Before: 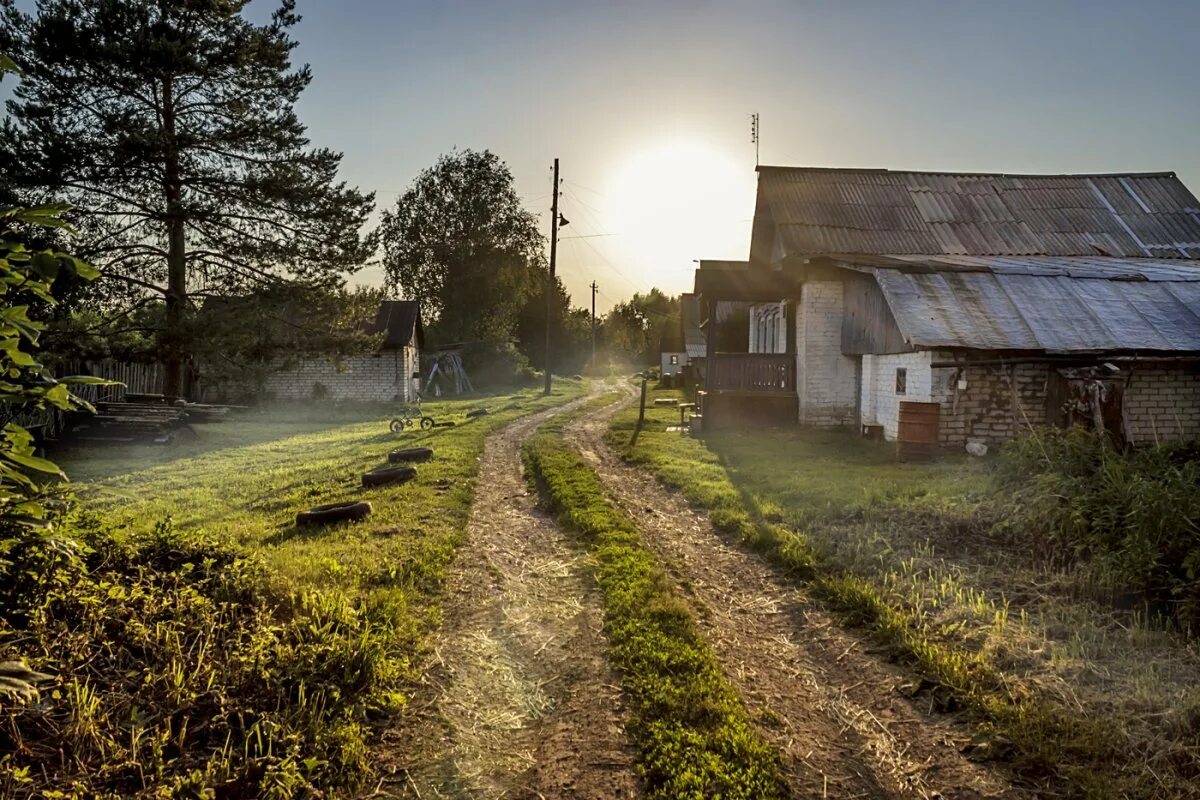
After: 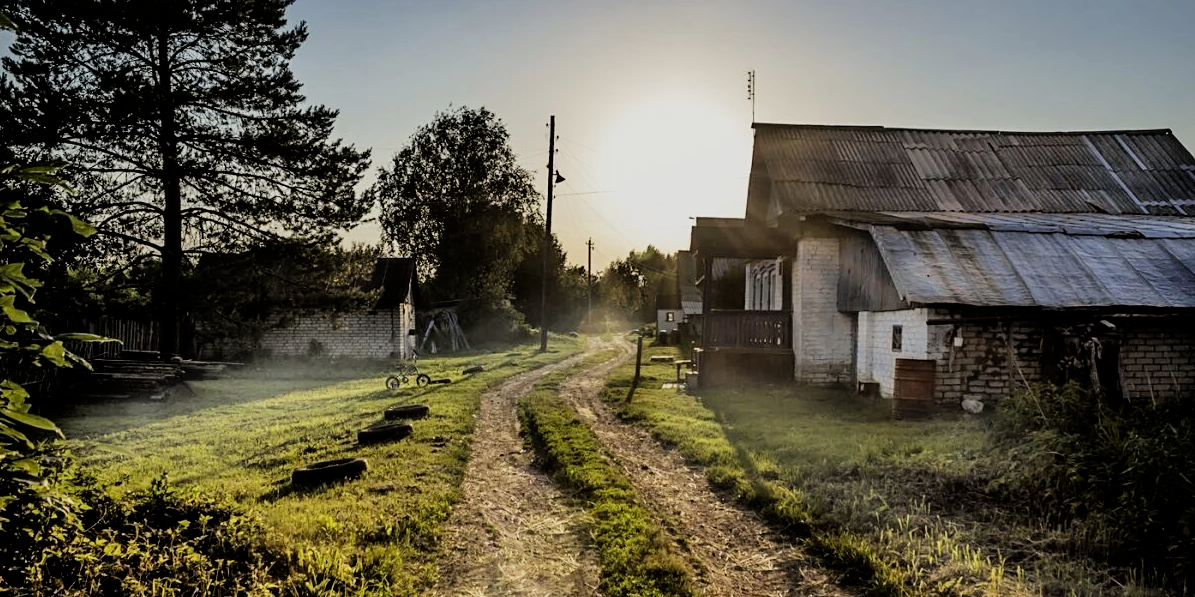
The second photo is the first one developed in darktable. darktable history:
filmic rgb: black relative exposure -5 EV, hardness 2.88, contrast 1.3, highlights saturation mix -30%
crop: left 0.387%, top 5.469%, bottom 19.809%
